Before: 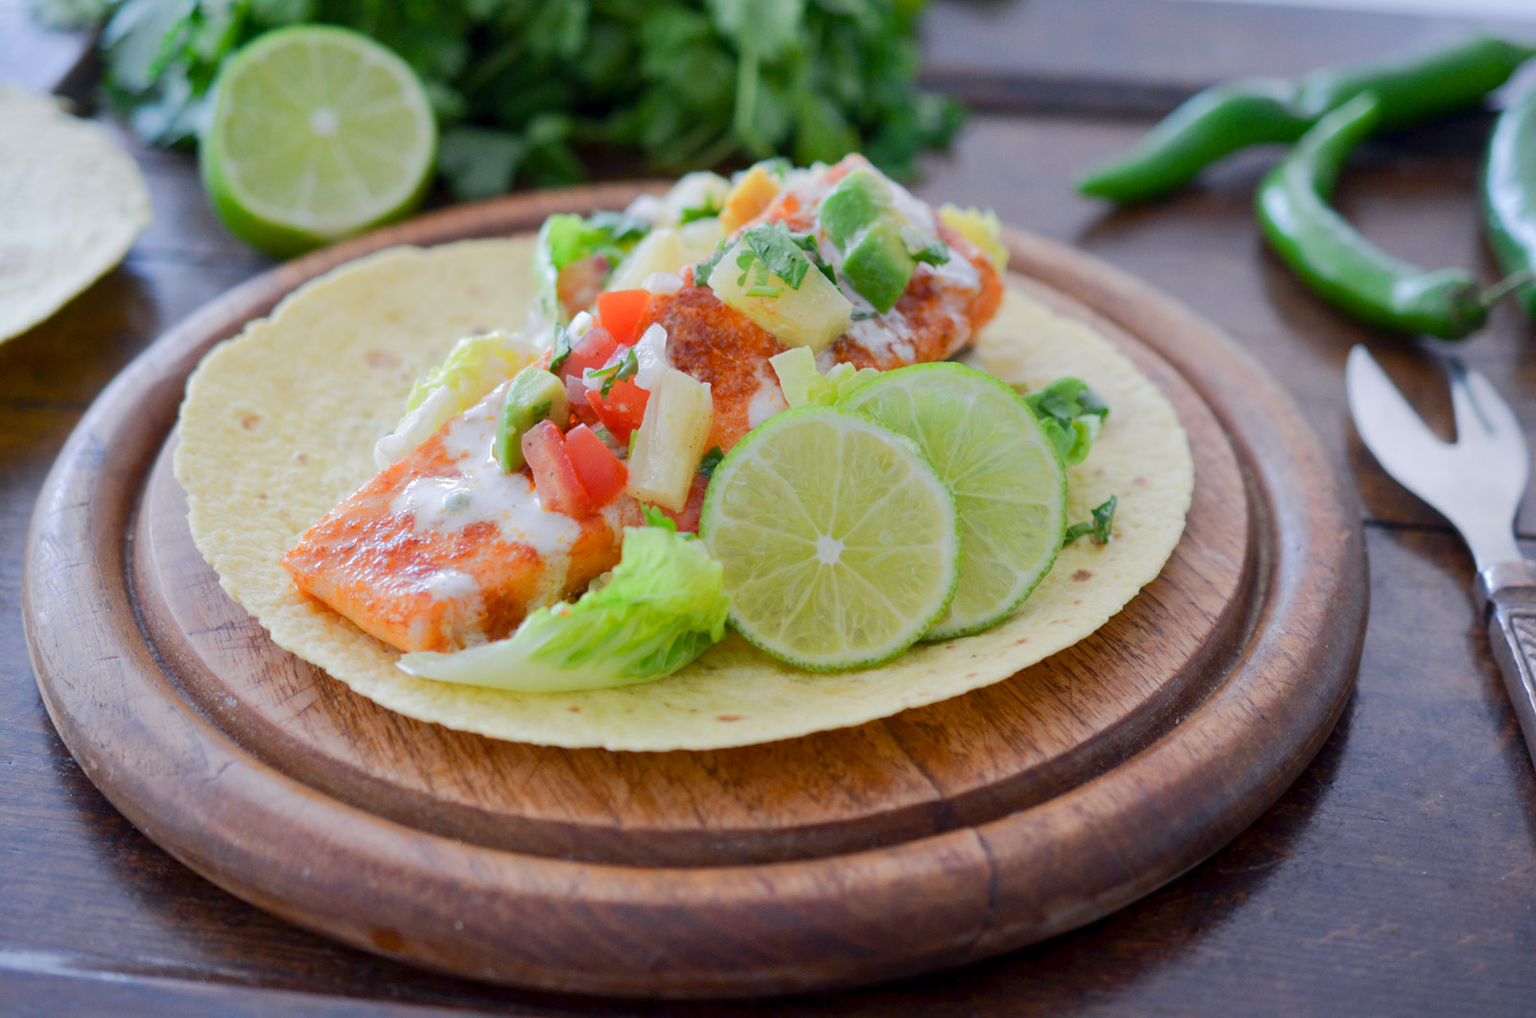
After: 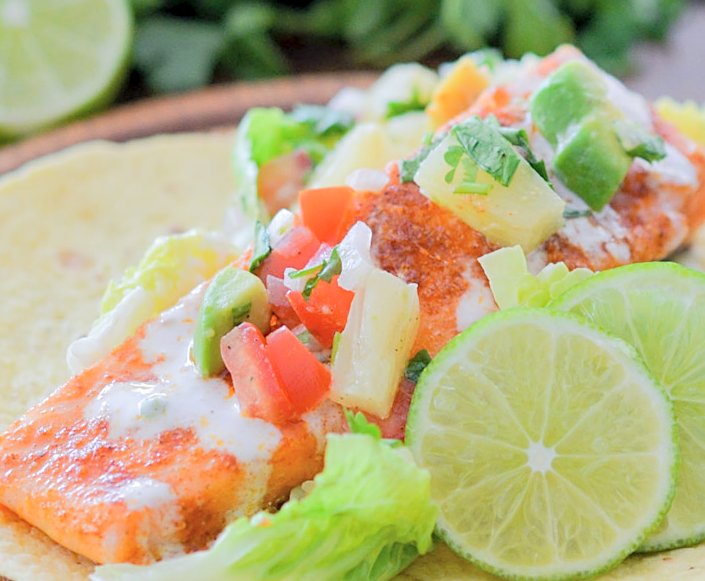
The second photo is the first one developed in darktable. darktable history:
global tonemap: drago (0.7, 100)
crop: left 20.248%, top 10.86%, right 35.675%, bottom 34.321%
tone equalizer: on, module defaults
exposure: exposure 0.15 EV, compensate highlight preservation false
local contrast: highlights 83%, shadows 81%
sharpen: on, module defaults
